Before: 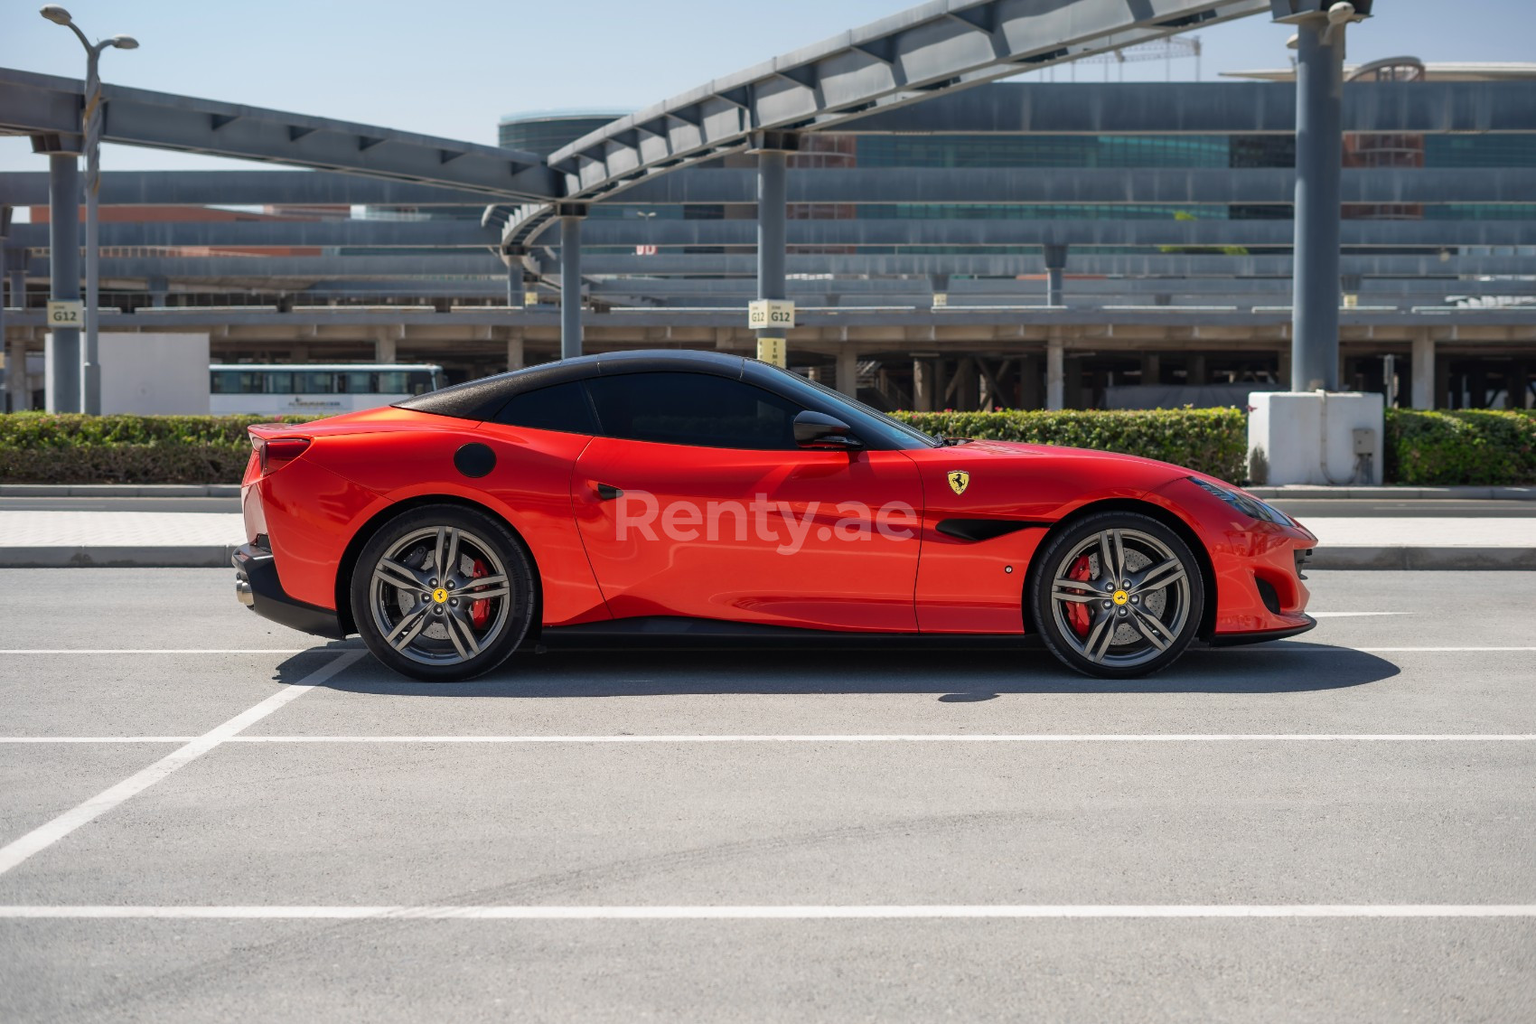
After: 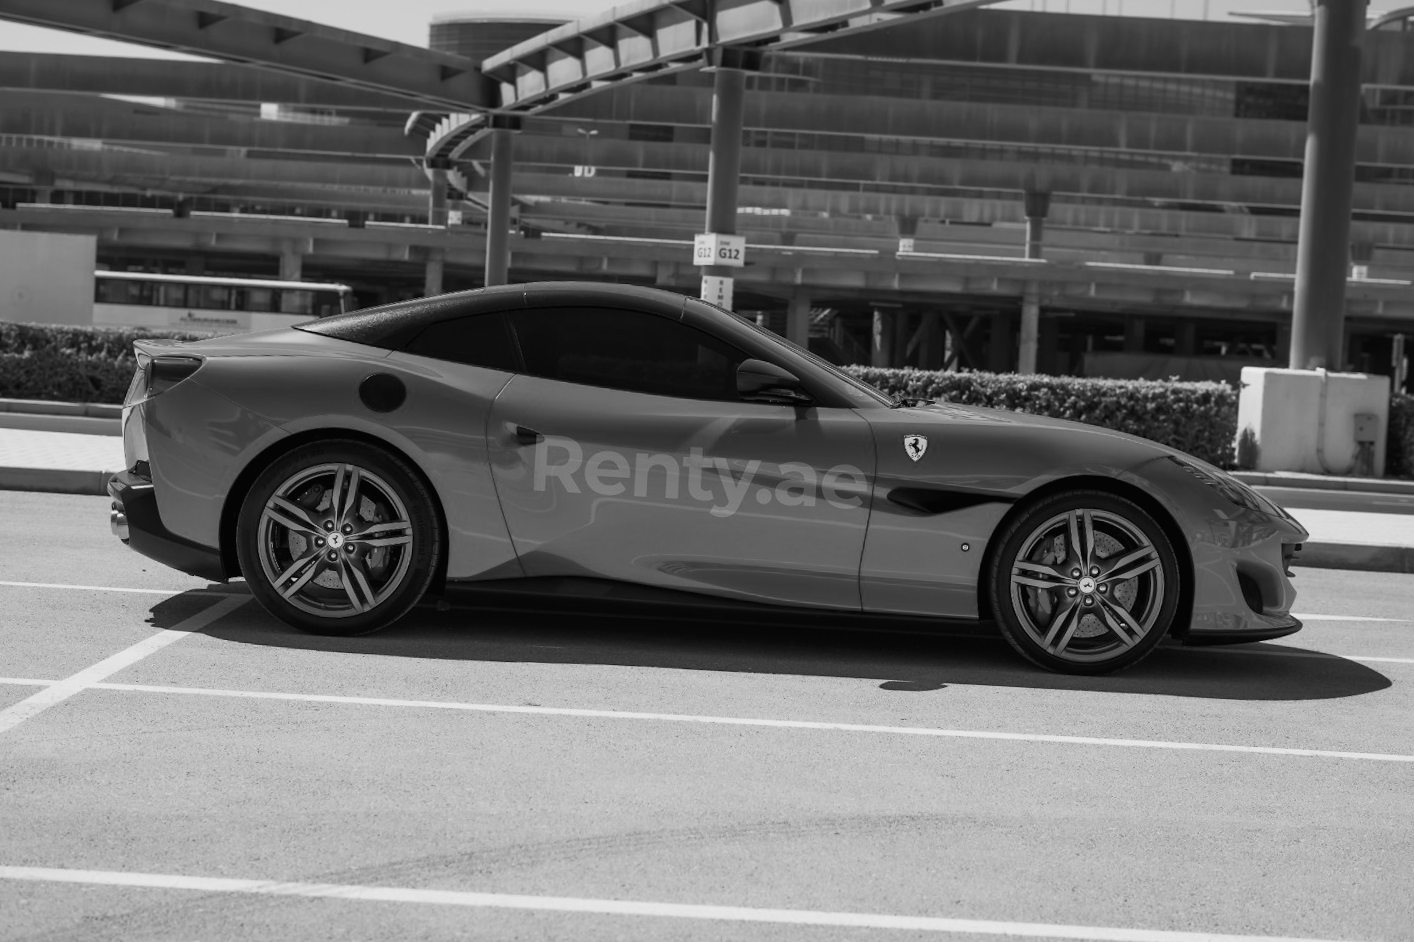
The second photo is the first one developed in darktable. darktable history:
monochrome: on, module defaults
crop and rotate: angle -3.27°, left 5.211%, top 5.211%, right 4.607%, bottom 4.607%
shadows and highlights: shadows 25, white point adjustment -3, highlights -30
tone curve: curves: ch0 [(0.016, 0.011) (0.204, 0.146) (0.515, 0.476) (0.78, 0.795) (1, 0.981)], color space Lab, linked channels, preserve colors none
